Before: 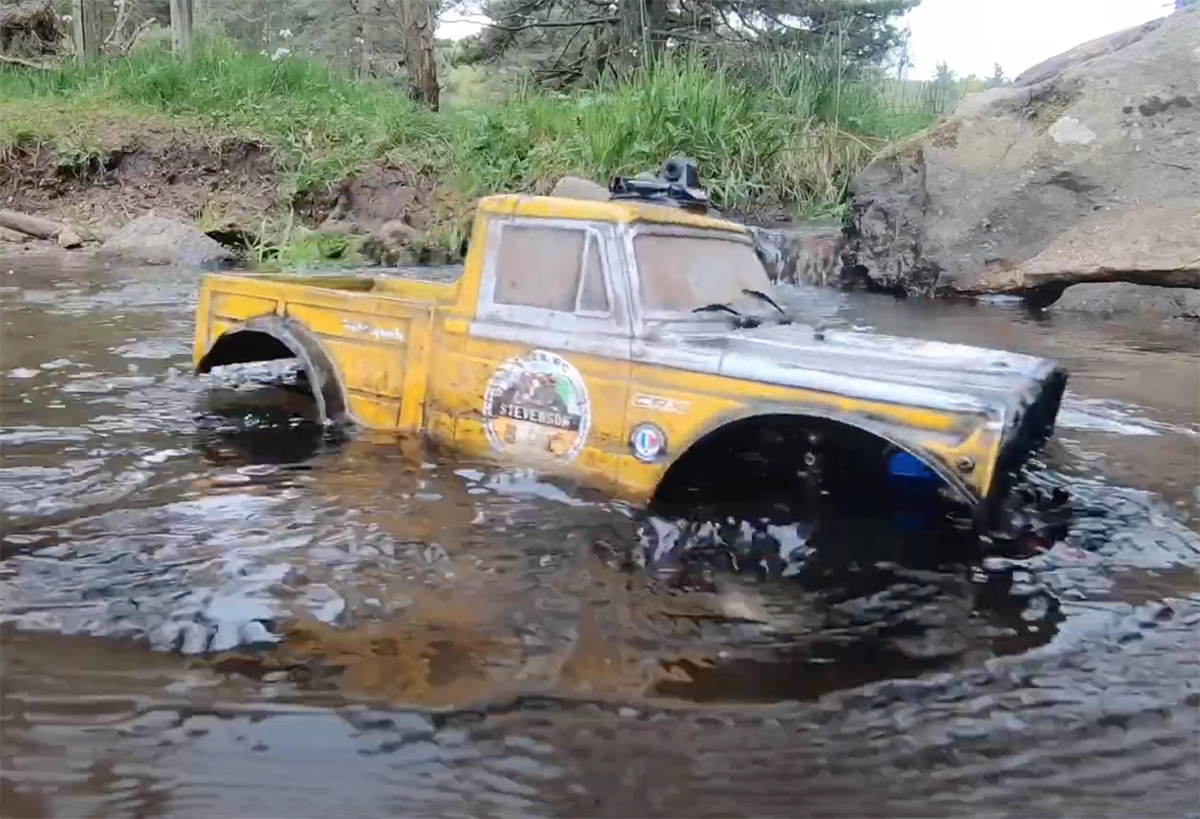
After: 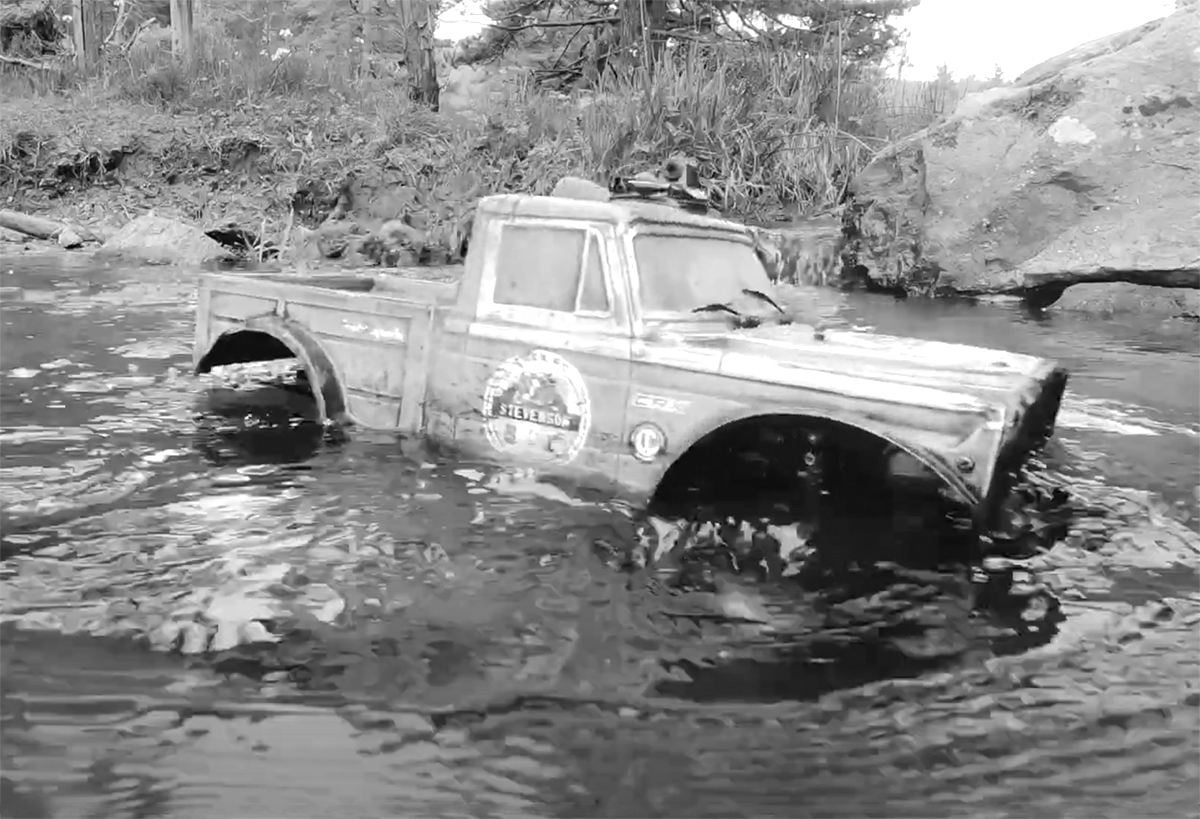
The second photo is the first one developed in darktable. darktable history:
exposure: exposure 0.515 EV, compensate highlight preservation false
color calibration: output gray [0.22, 0.42, 0.37, 0], gray › normalize channels true, illuminant same as pipeline (D50), adaptation XYZ, x 0.346, y 0.359, gamut compression 0
